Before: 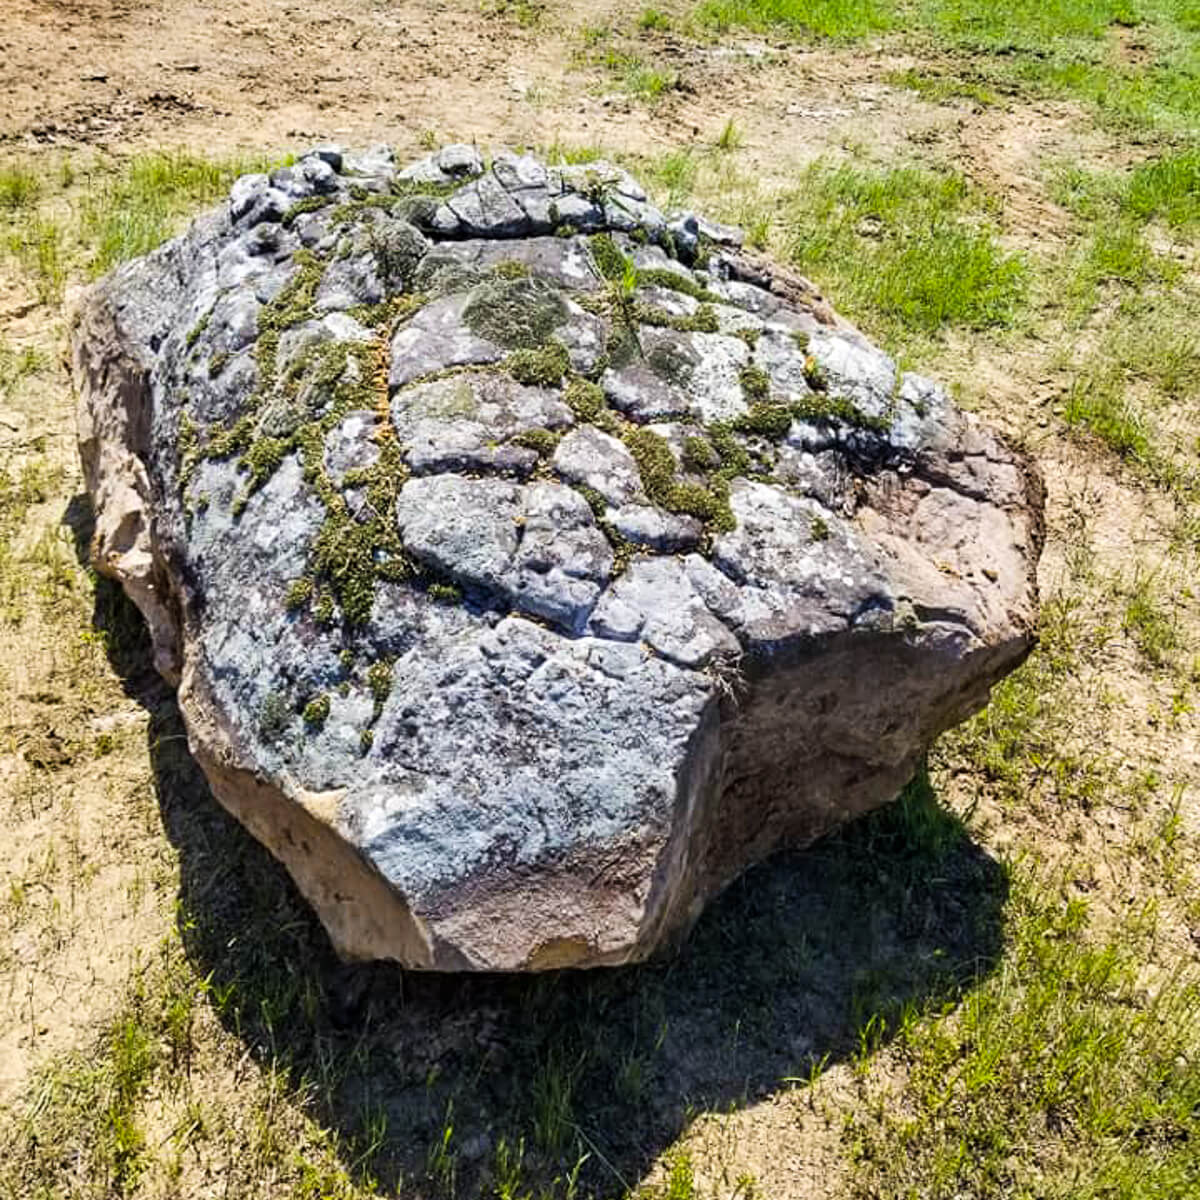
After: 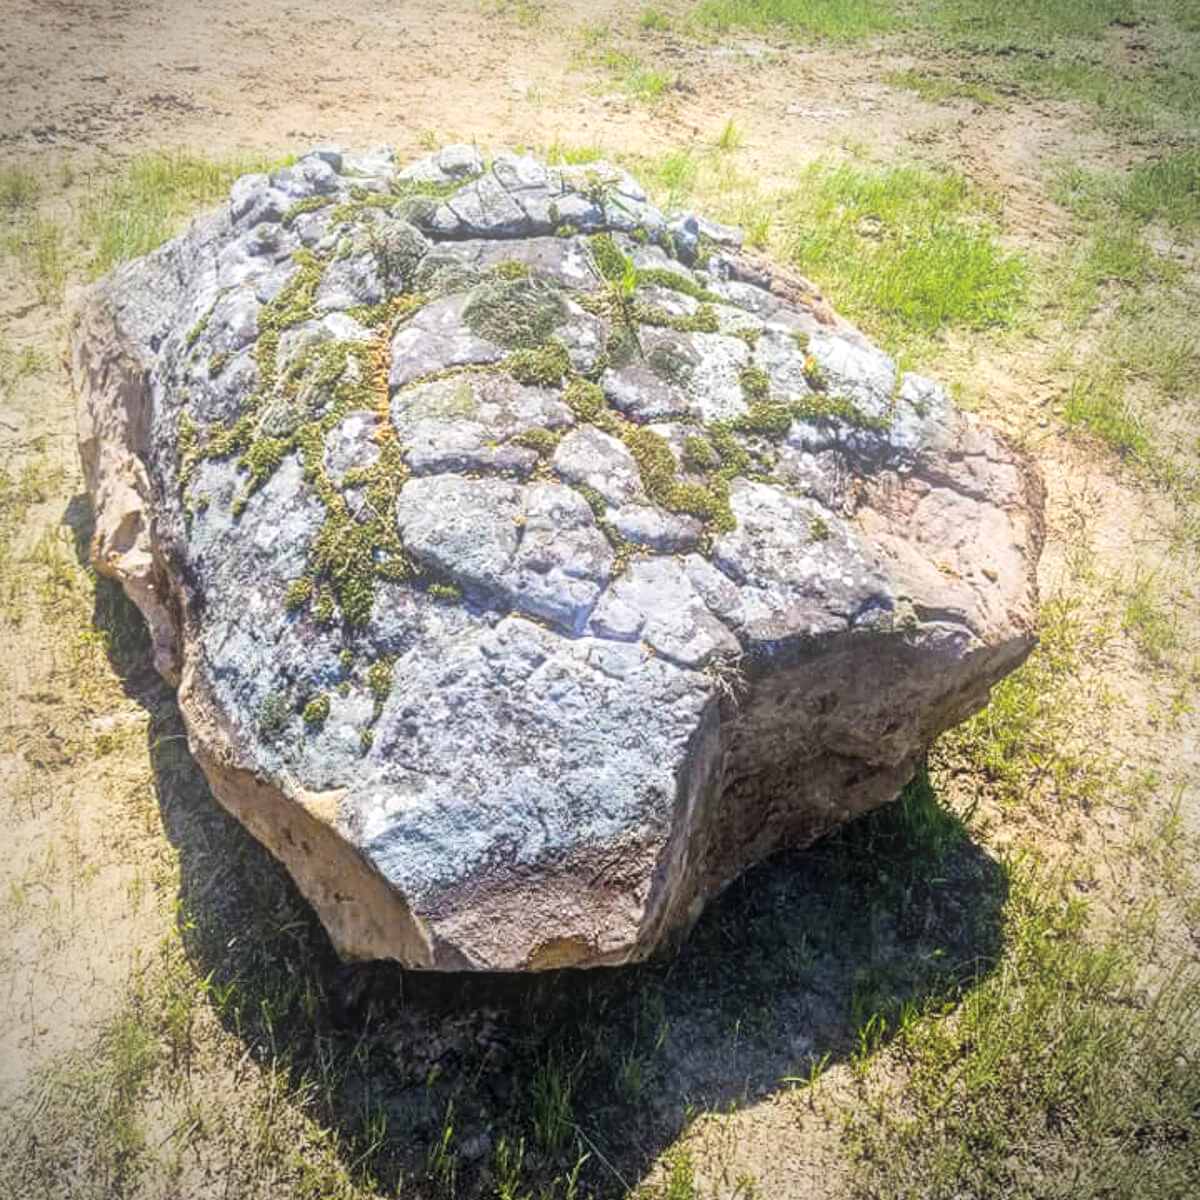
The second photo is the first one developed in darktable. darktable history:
local contrast: on, module defaults
vignetting: unbound false
bloom: threshold 82.5%, strength 16.25%
